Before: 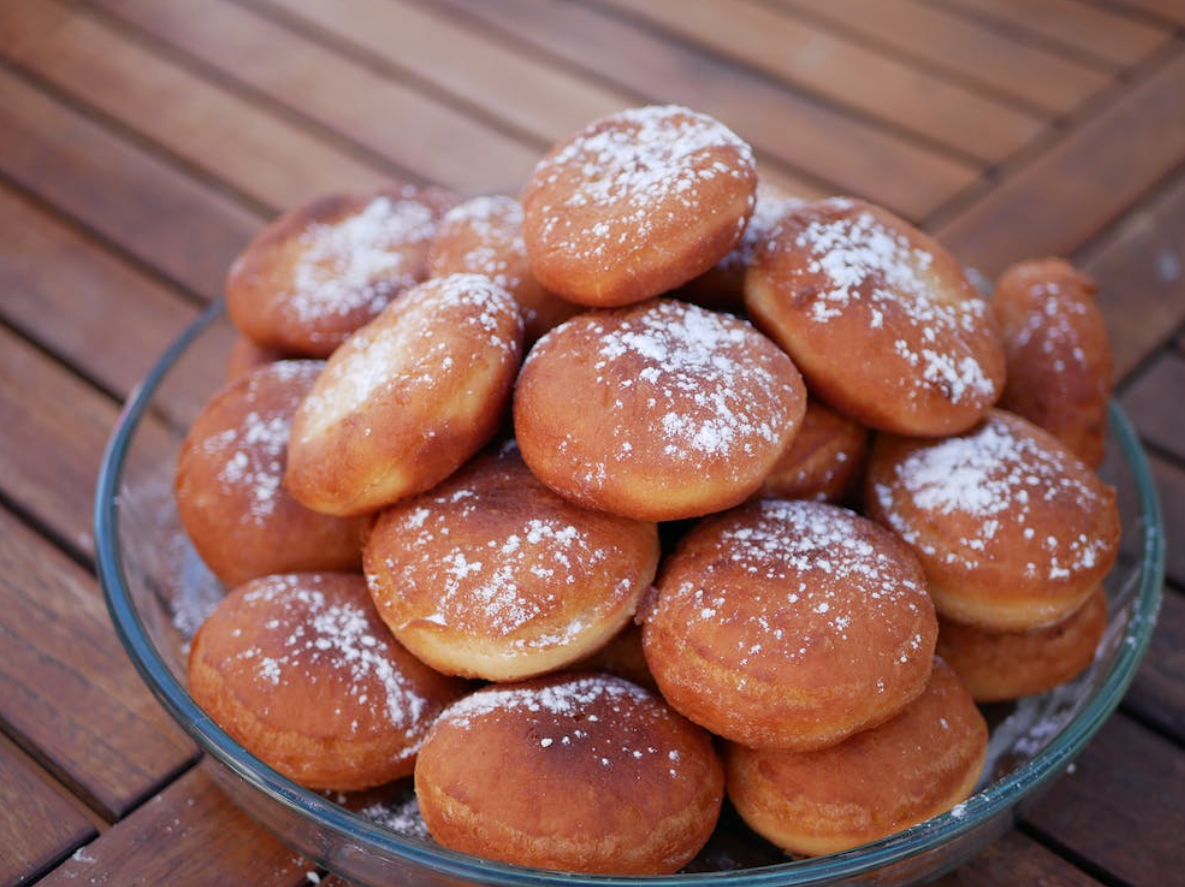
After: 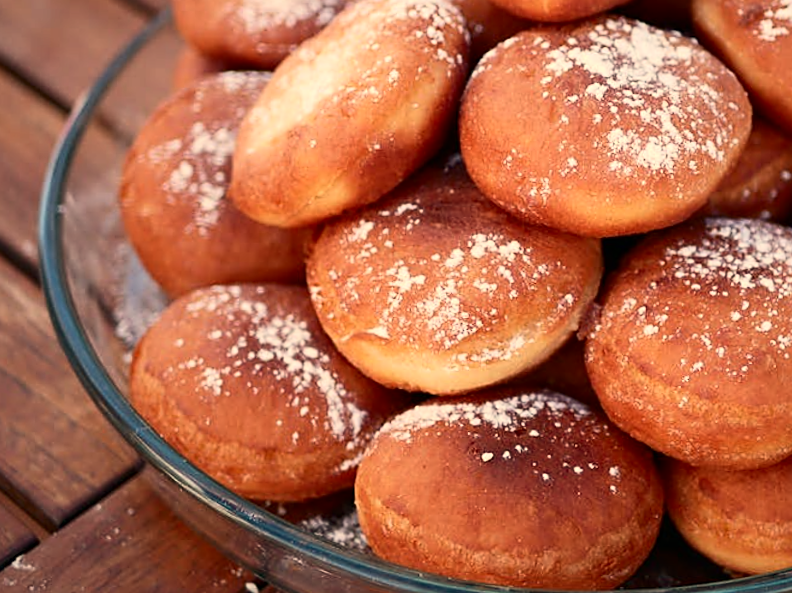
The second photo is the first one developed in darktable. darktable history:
white balance: red 1.138, green 0.996, blue 0.812
crop and rotate: angle -0.82°, left 3.85%, top 31.828%, right 27.992%
sharpen: on, module defaults
contrast brightness saturation: contrast 0.22
